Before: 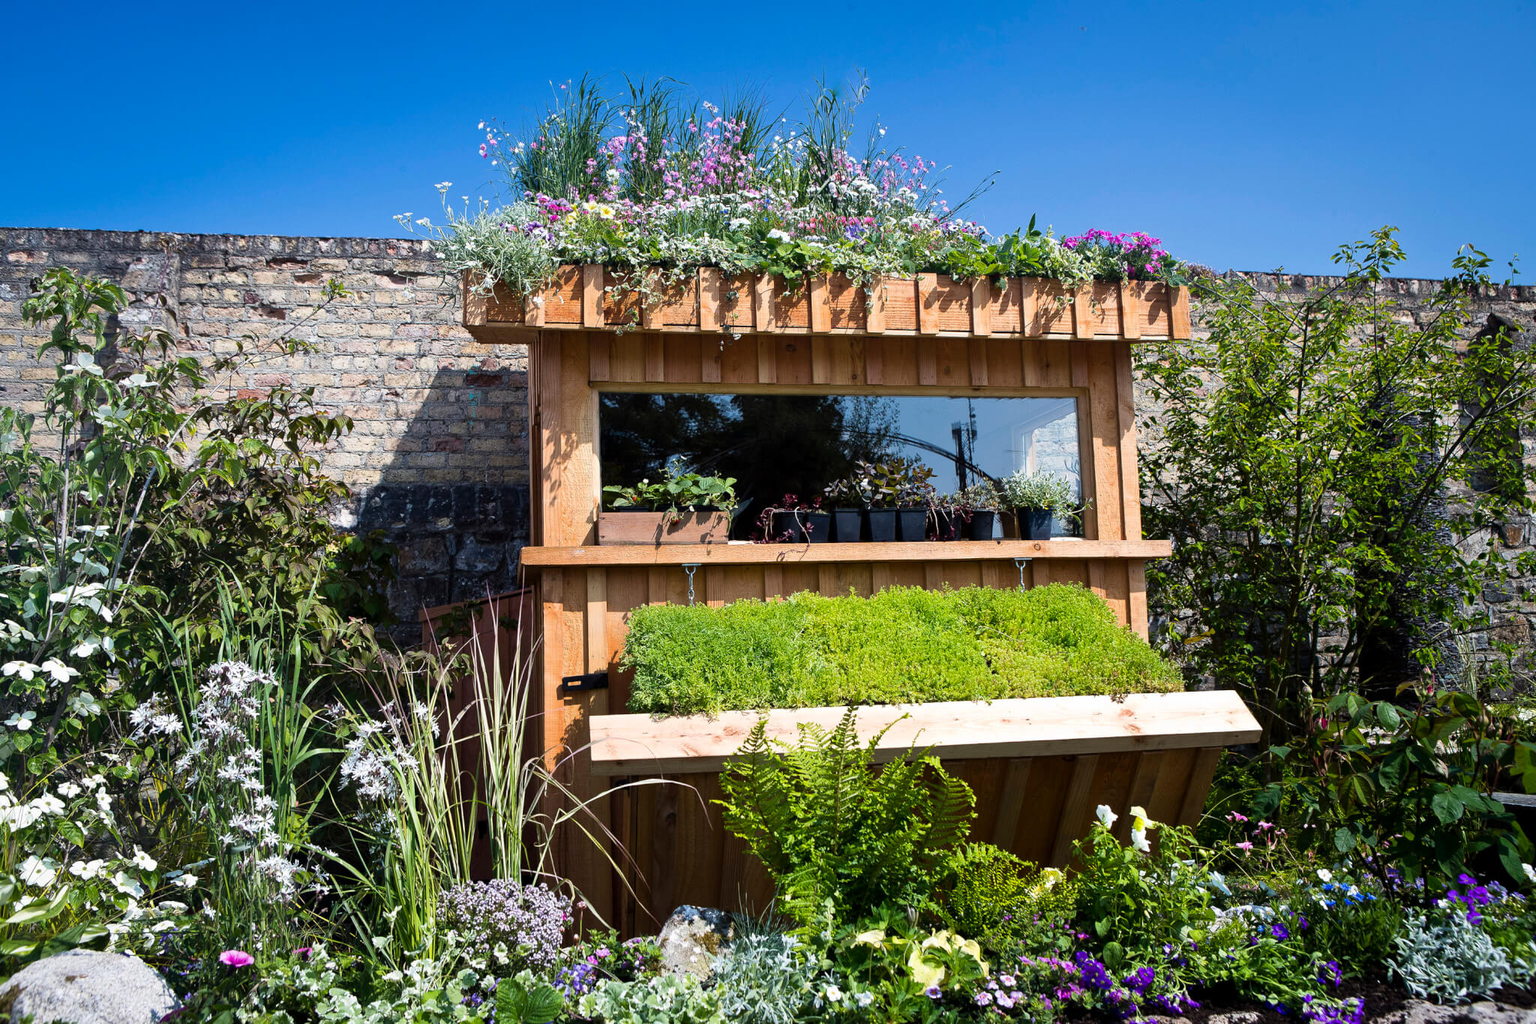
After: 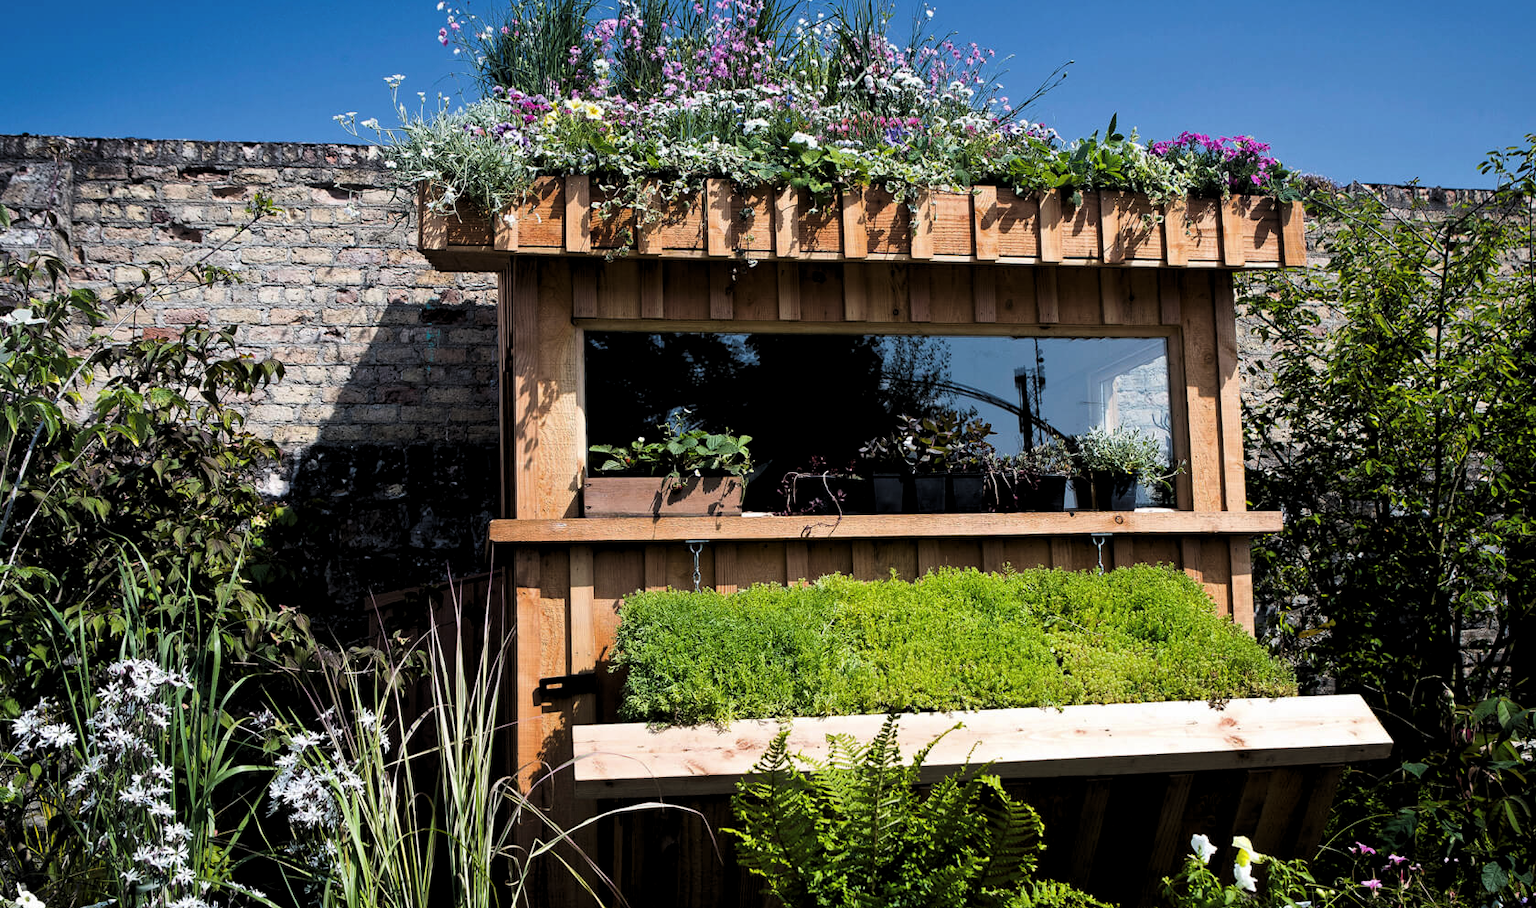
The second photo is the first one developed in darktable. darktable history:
levels: levels [0.116, 0.574, 1]
crop: left 7.856%, top 11.836%, right 10.12%, bottom 15.387%
color balance rgb: on, module defaults
